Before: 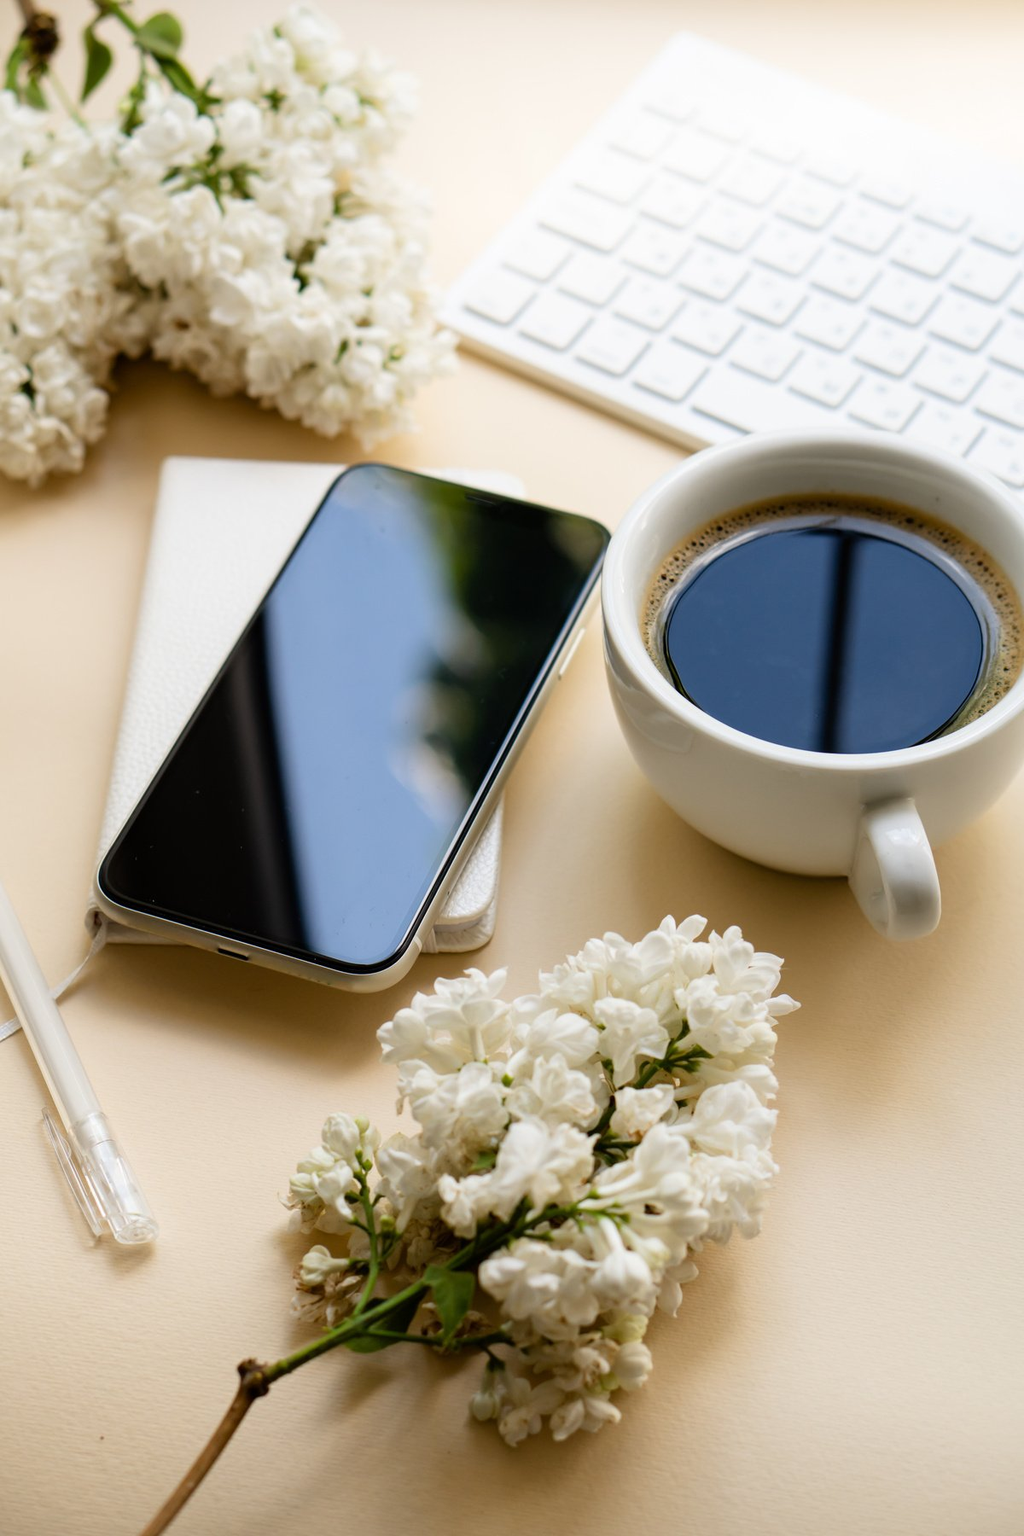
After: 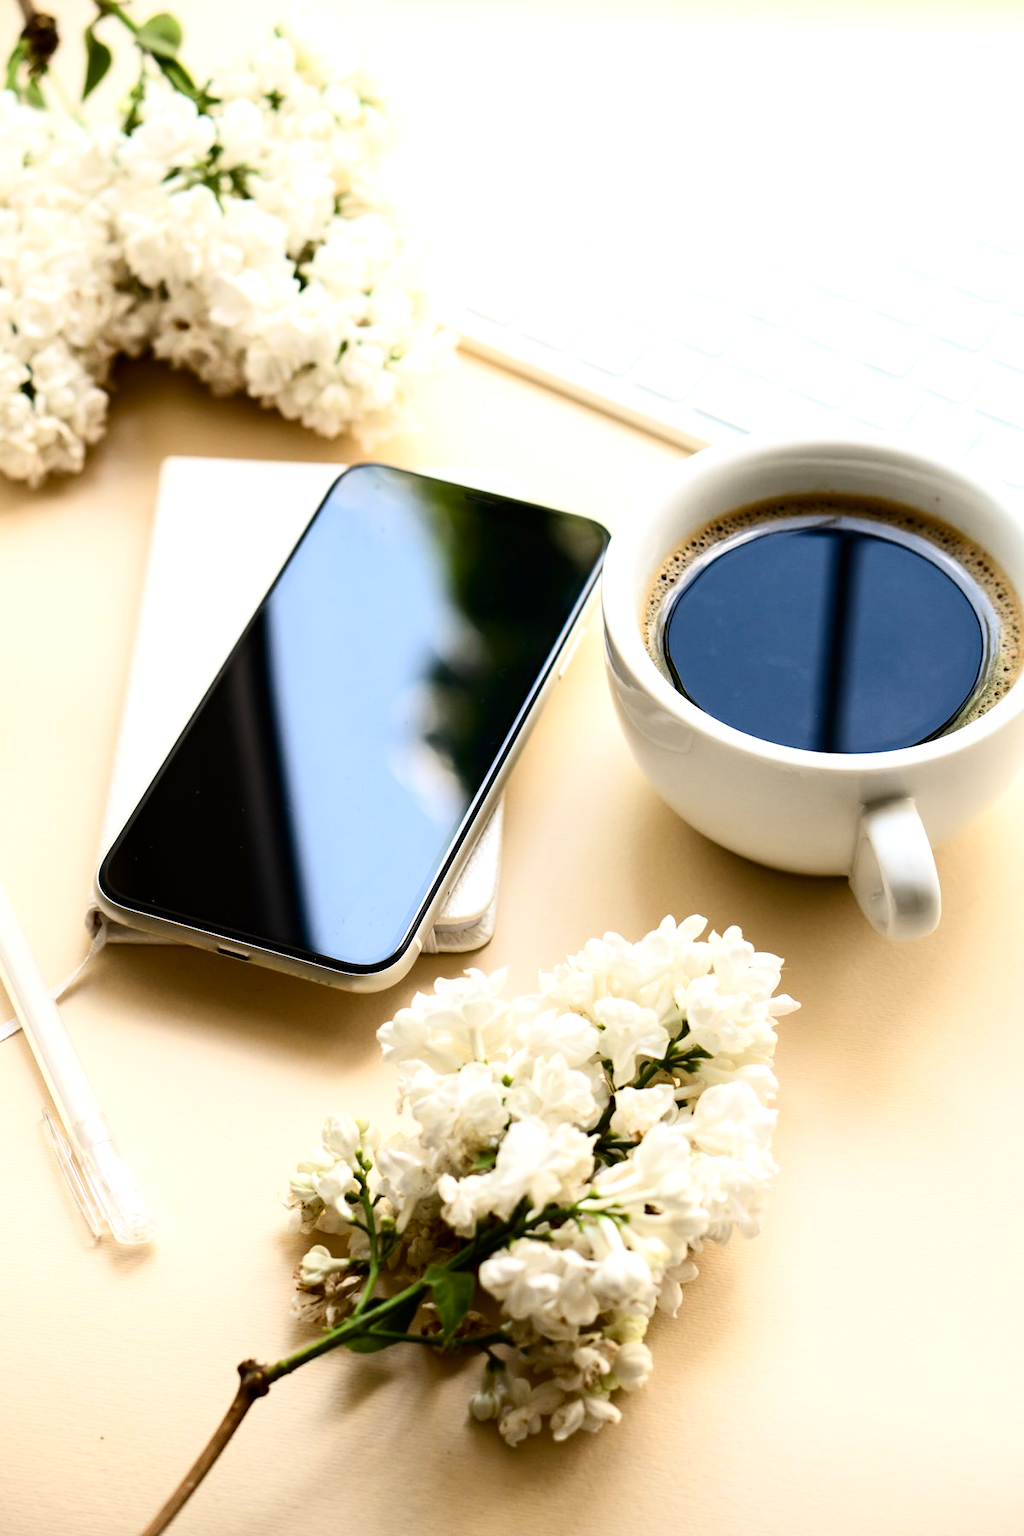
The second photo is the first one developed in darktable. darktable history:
contrast brightness saturation: contrast 0.28
exposure: exposure 0.559 EV, compensate highlight preservation false
